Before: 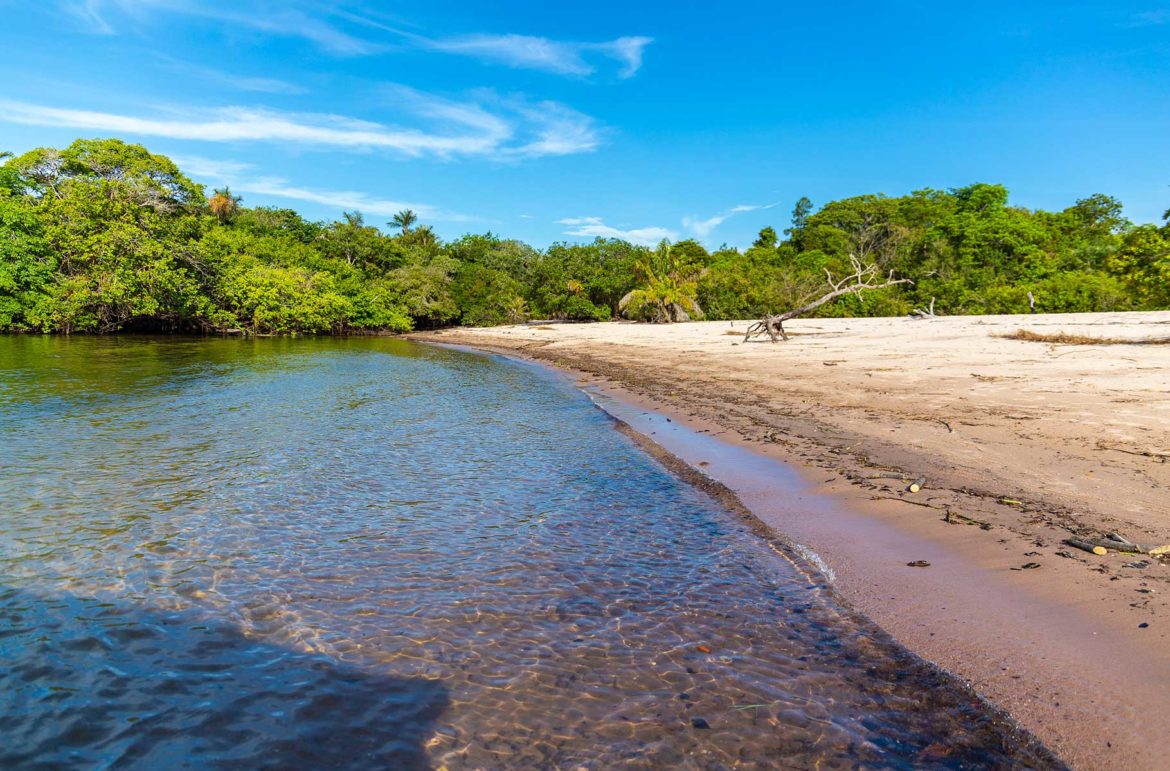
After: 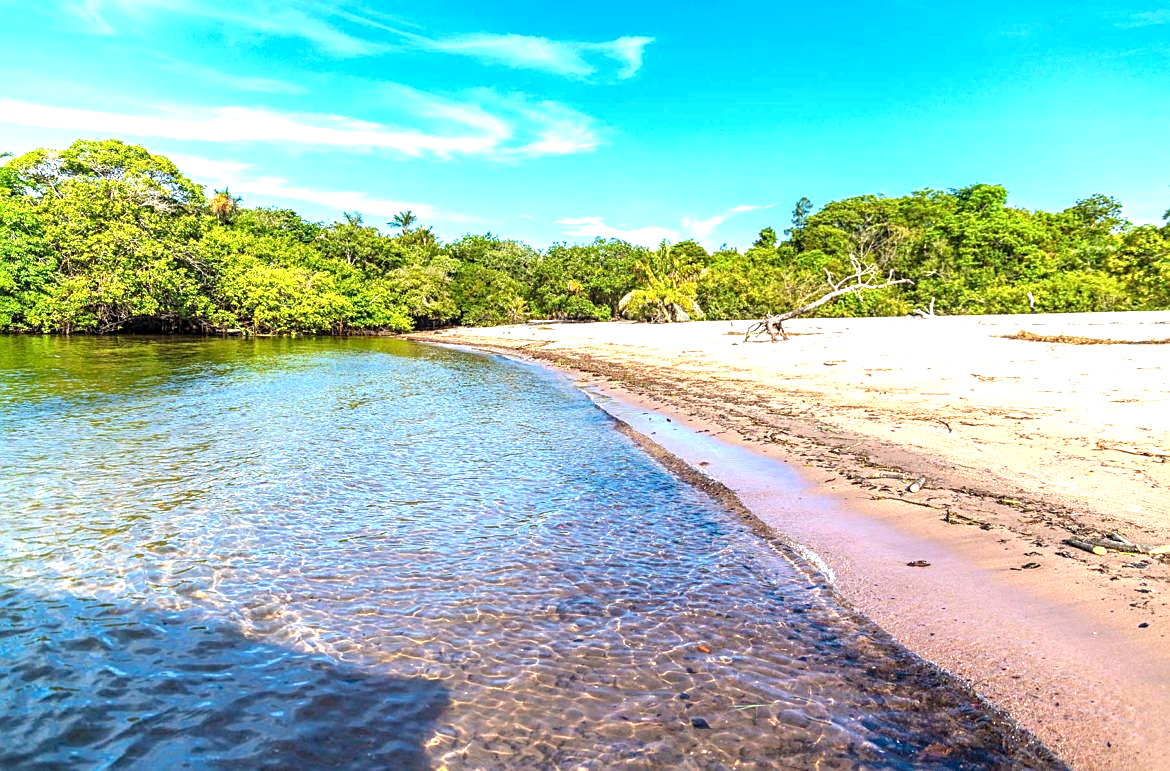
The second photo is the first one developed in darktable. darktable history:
sharpen: on, module defaults
exposure: black level correction 0, exposure 1.2 EV, compensate highlight preservation false
local contrast: detail 130%
